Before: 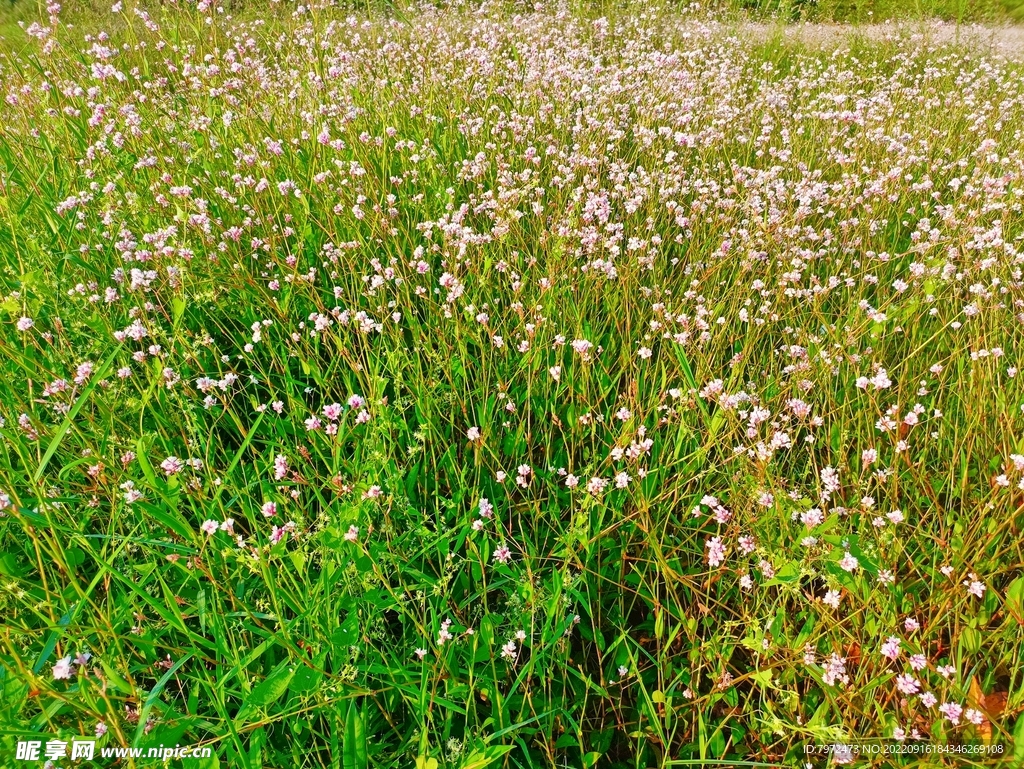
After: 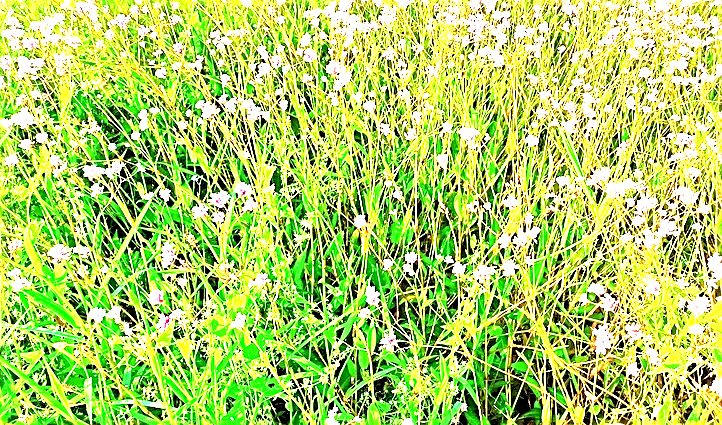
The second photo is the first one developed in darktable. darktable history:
crop: left 11.123%, top 27.61%, right 18.3%, bottom 17.034%
rgb levels: levels [[0.034, 0.472, 0.904], [0, 0.5, 1], [0, 0.5, 1]]
exposure: black level correction 0.001, exposure 2.607 EV, compensate exposure bias true, compensate highlight preservation false
sharpen: amount 0.6
